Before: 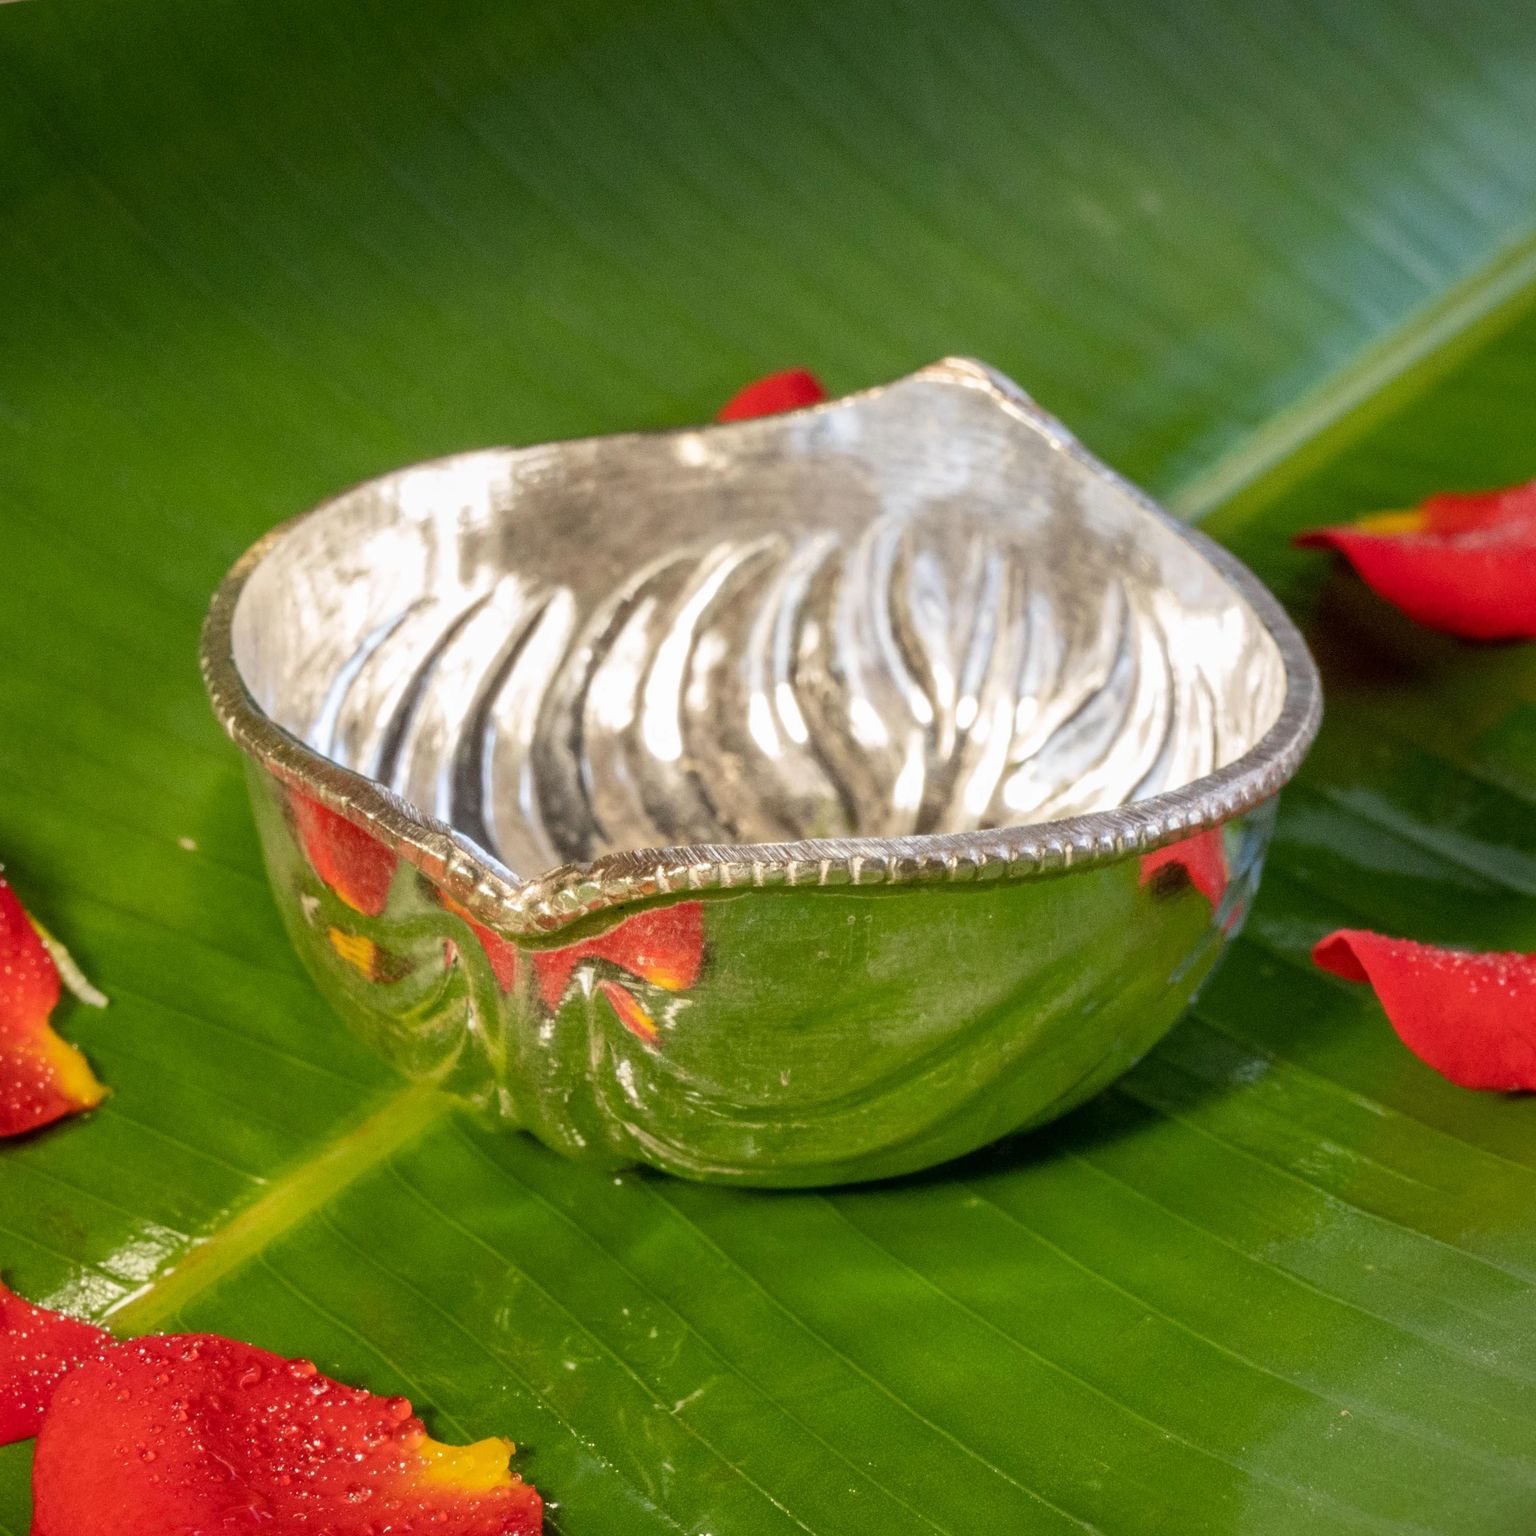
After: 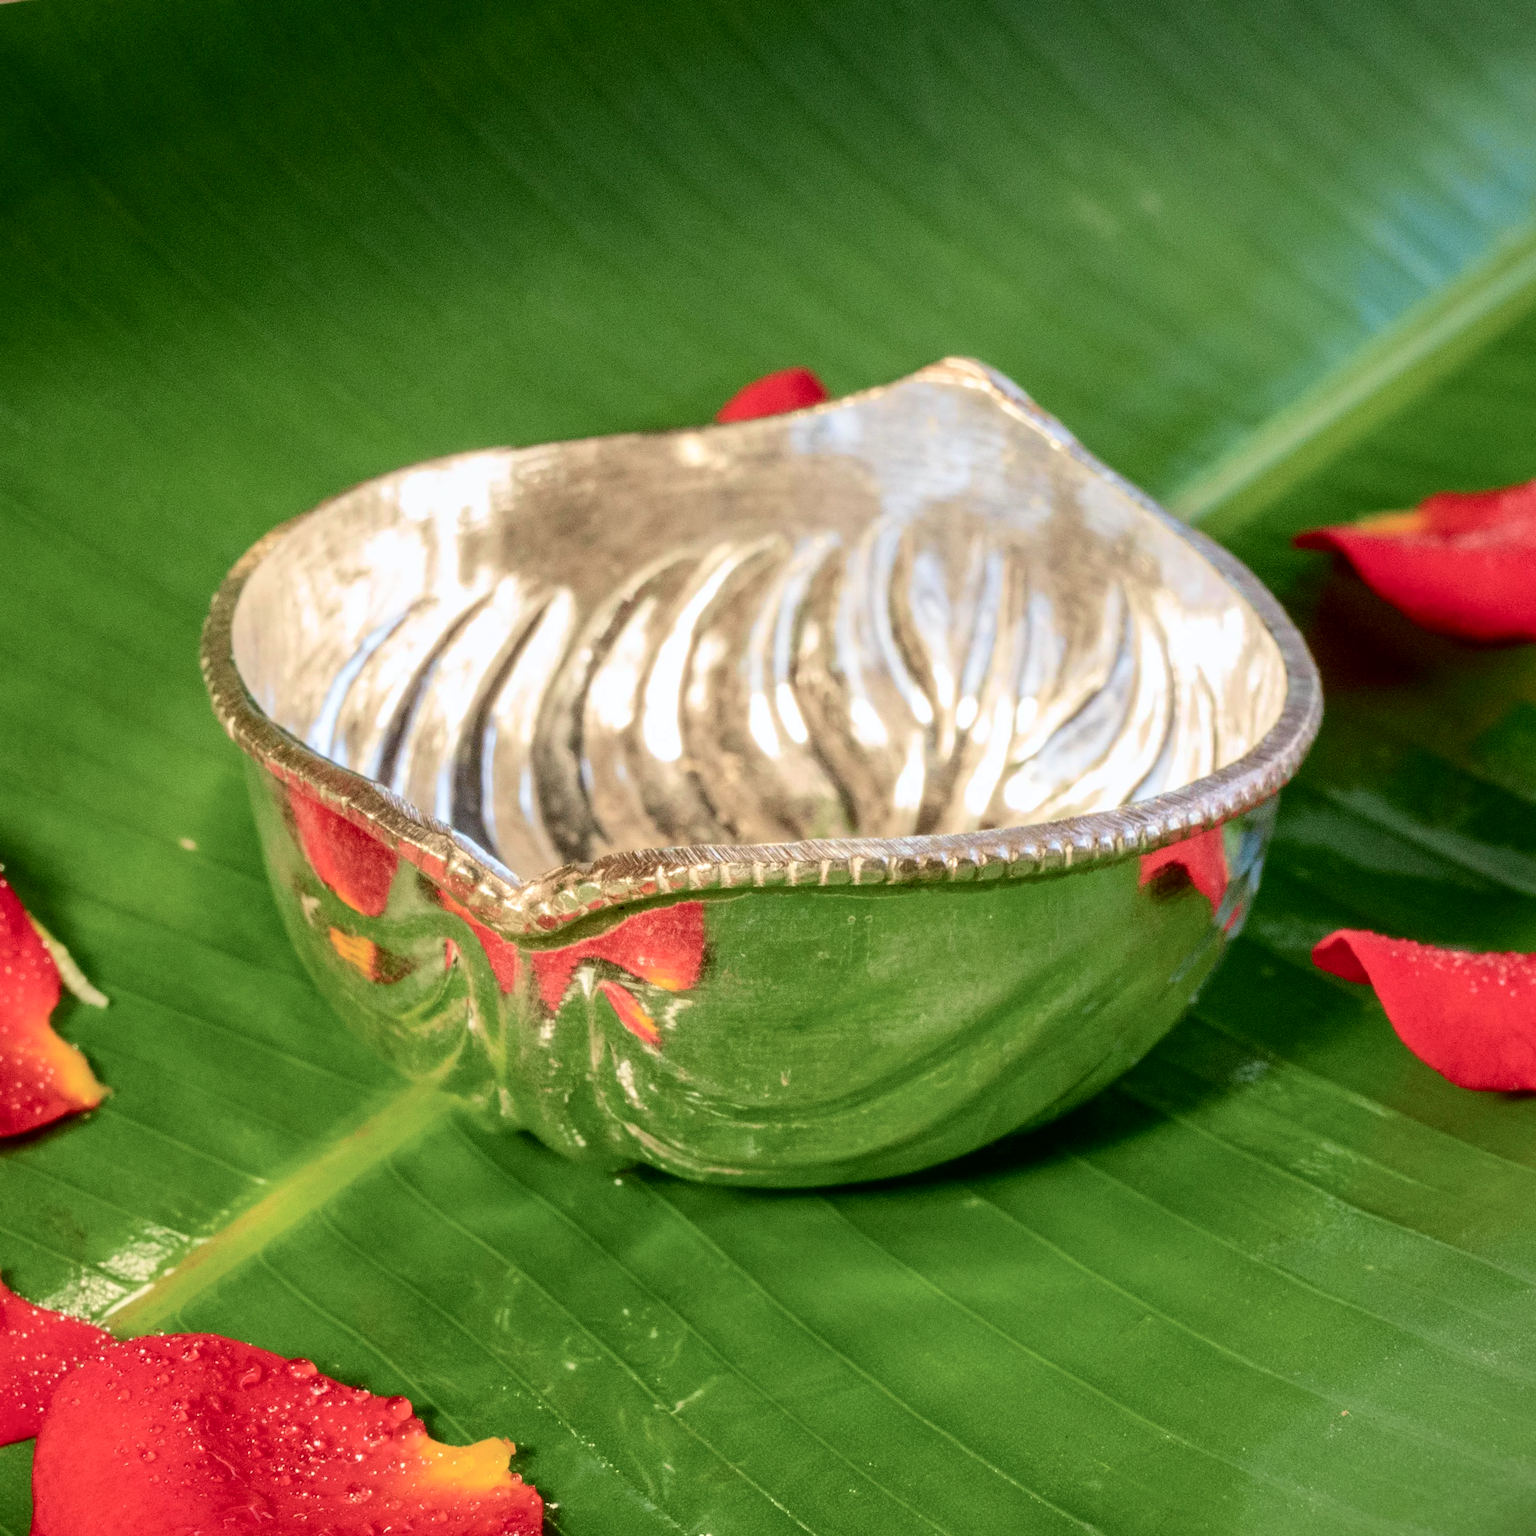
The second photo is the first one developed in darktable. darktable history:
tone curve: curves: ch0 [(0, 0) (0.033, 0.016) (0.171, 0.127) (0.33, 0.331) (0.432, 0.475) (0.601, 0.665) (0.843, 0.876) (1, 1)]; ch1 [(0, 0) (0.339, 0.349) (0.445, 0.42) (0.476, 0.47) (0.501, 0.499) (0.516, 0.525) (0.548, 0.563) (0.584, 0.633) (0.728, 0.746) (1, 1)]; ch2 [(0, 0) (0.327, 0.324) (0.417, 0.44) (0.46, 0.453) (0.502, 0.498) (0.517, 0.524) (0.53, 0.554) (0.579, 0.599) (0.745, 0.704) (1, 1)], color space Lab, independent channels, preserve colors none
